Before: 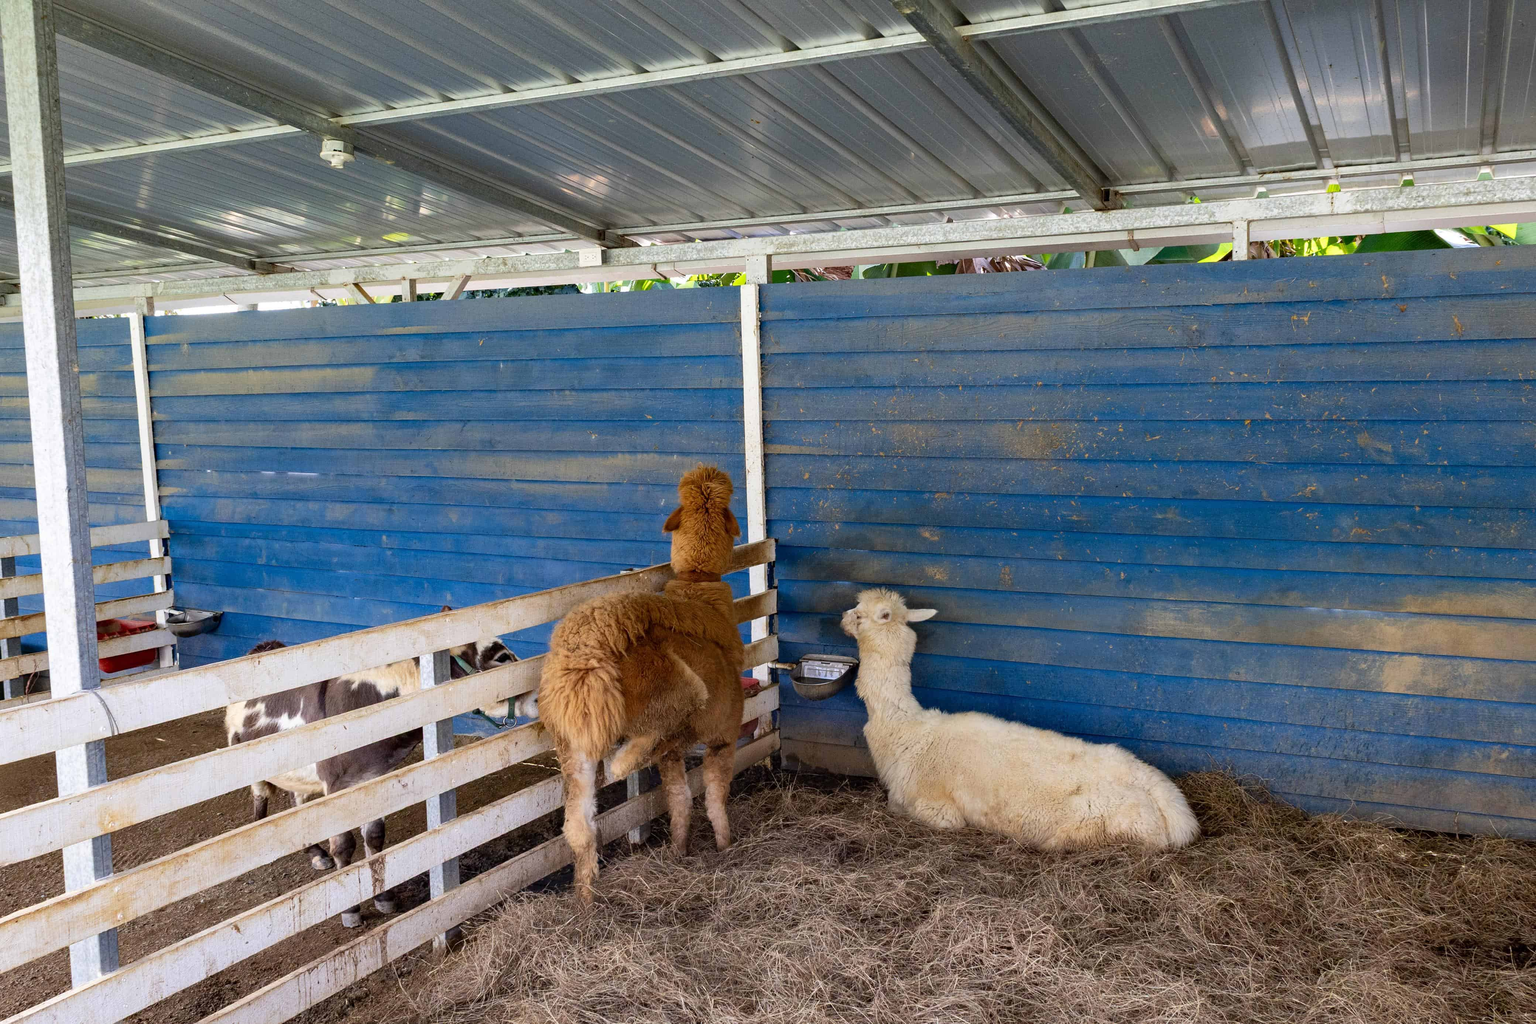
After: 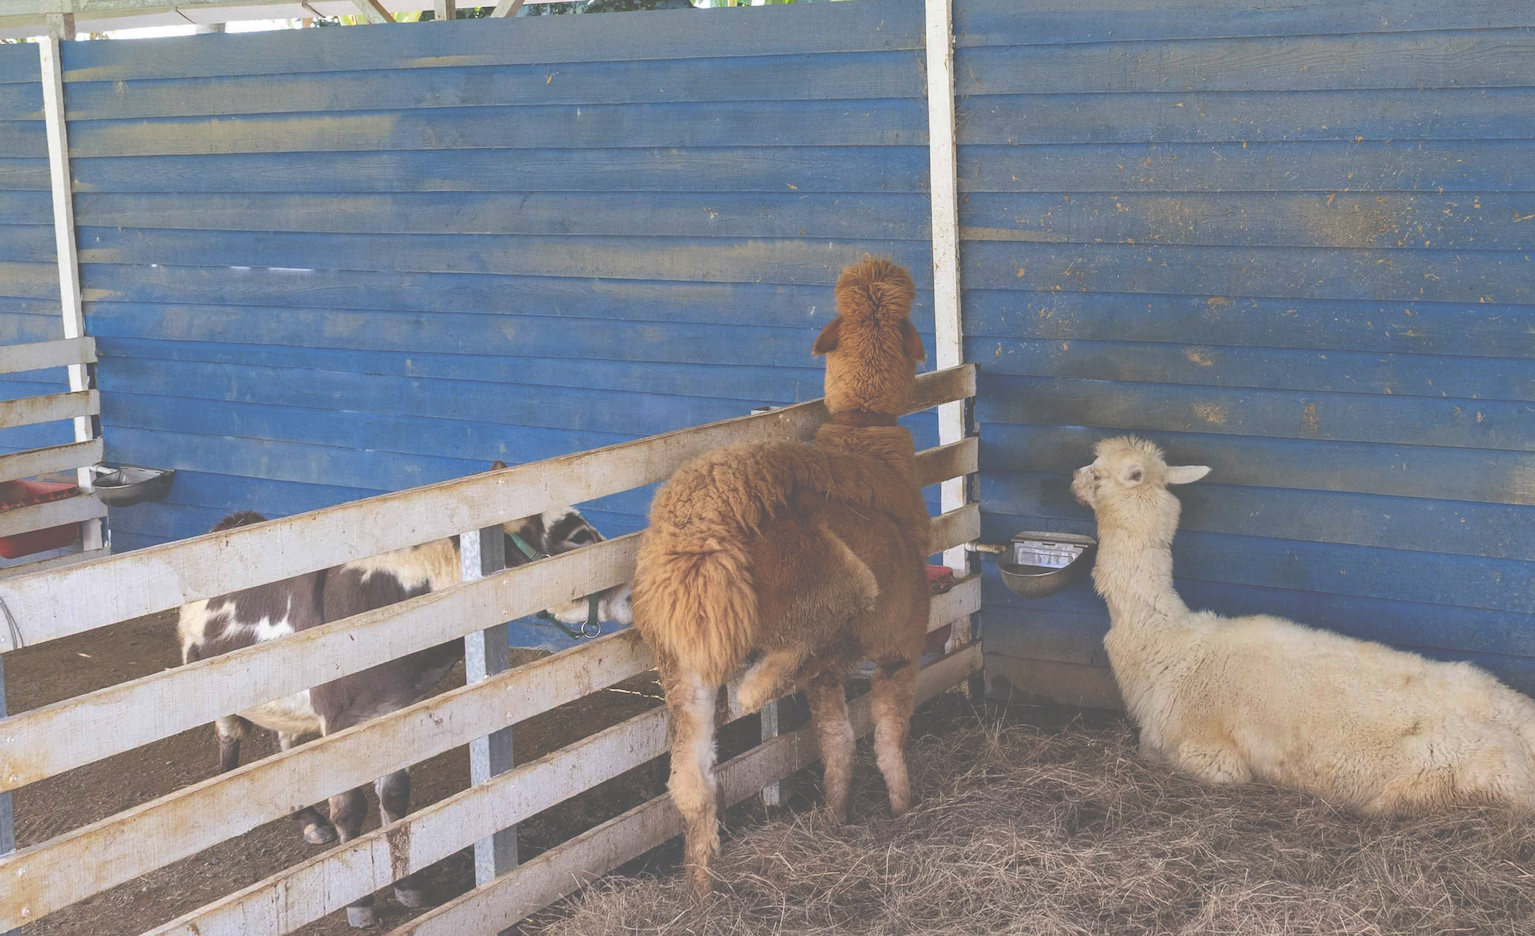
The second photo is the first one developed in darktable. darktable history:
exposure: black level correction -0.087, compensate highlight preservation false
shadows and highlights: on, module defaults
crop: left 6.689%, top 28.159%, right 24.36%, bottom 8.749%
